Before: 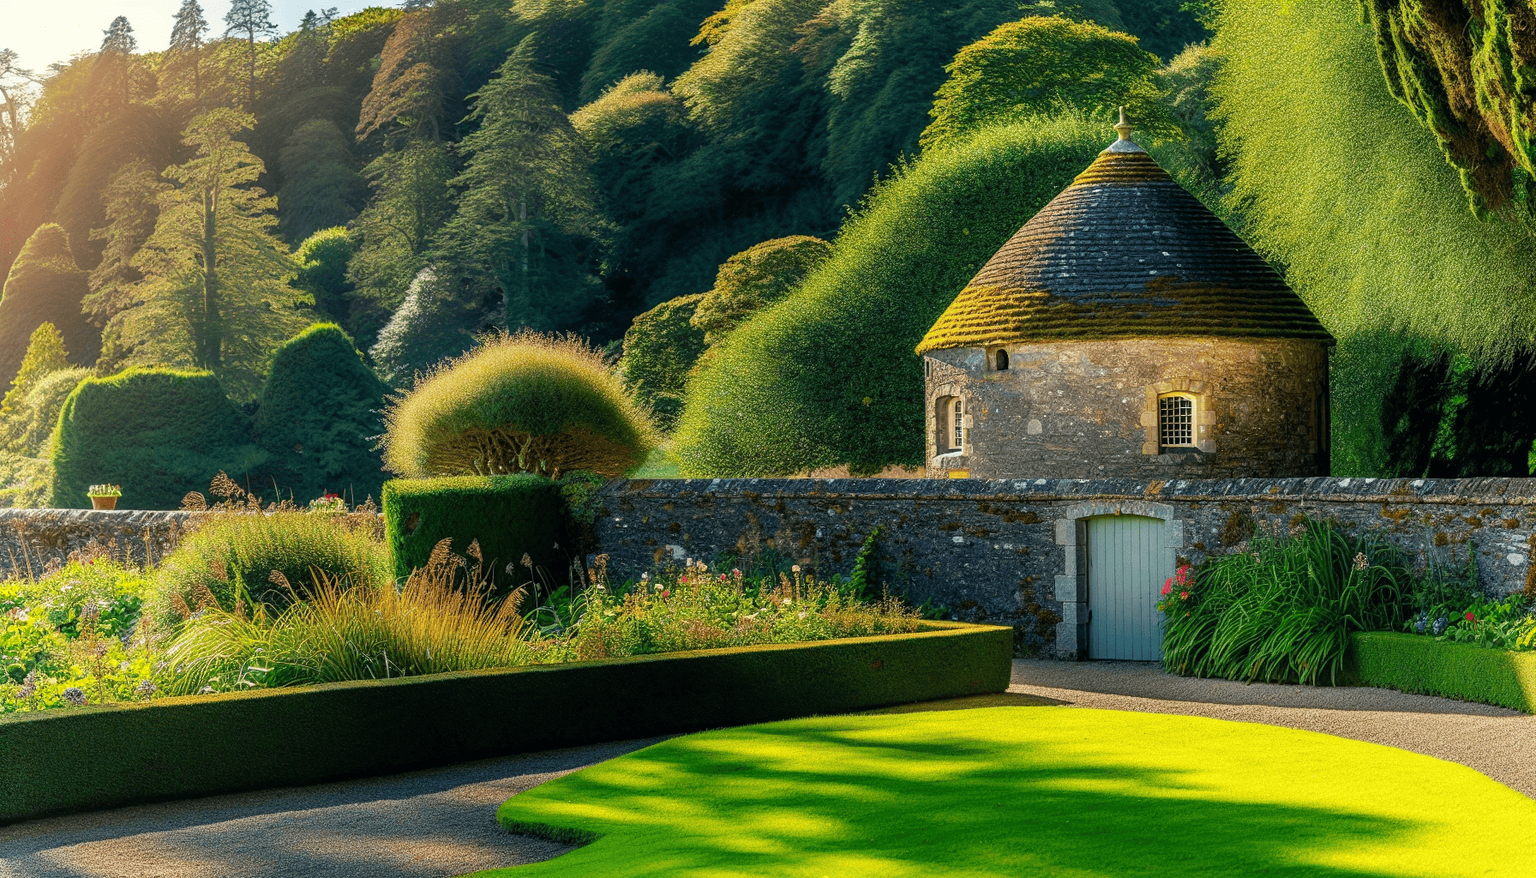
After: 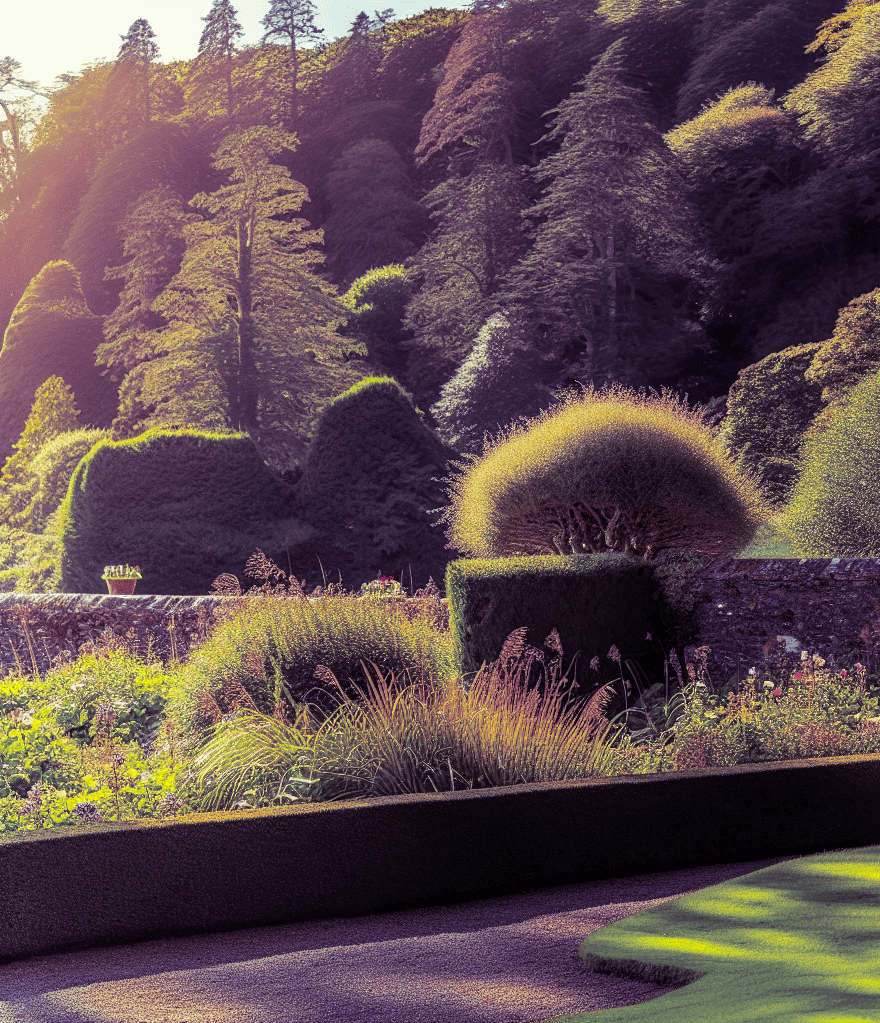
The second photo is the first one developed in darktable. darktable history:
split-toning: shadows › hue 277.2°, shadows › saturation 0.74
crop and rotate: left 0%, top 0%, right 50.845%
